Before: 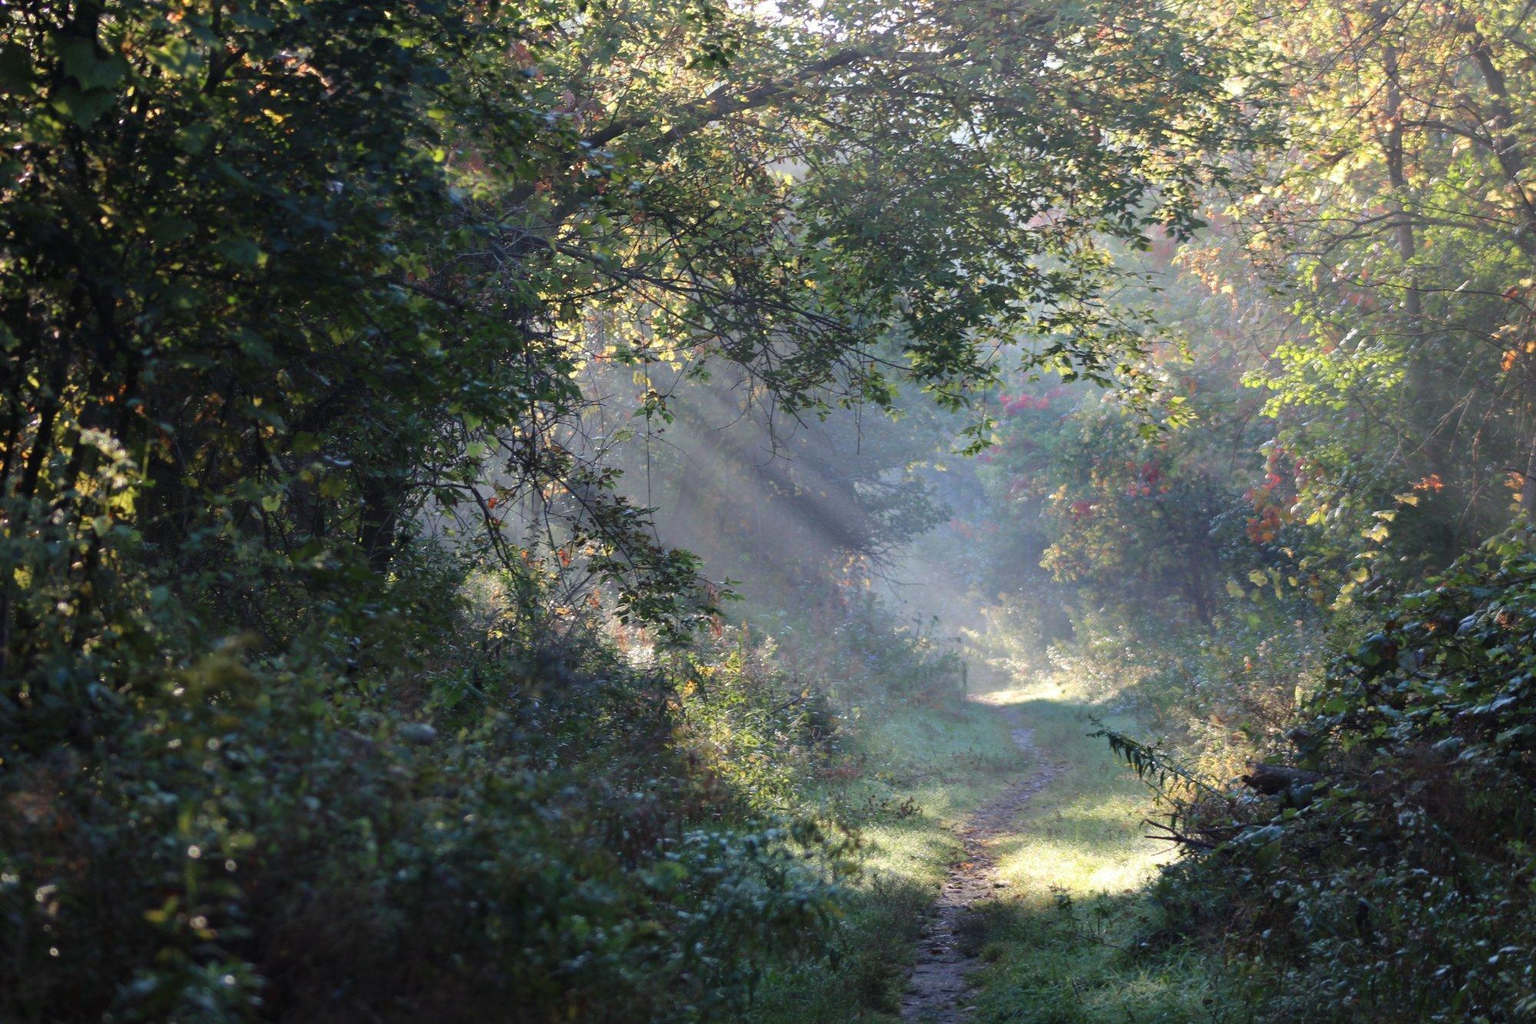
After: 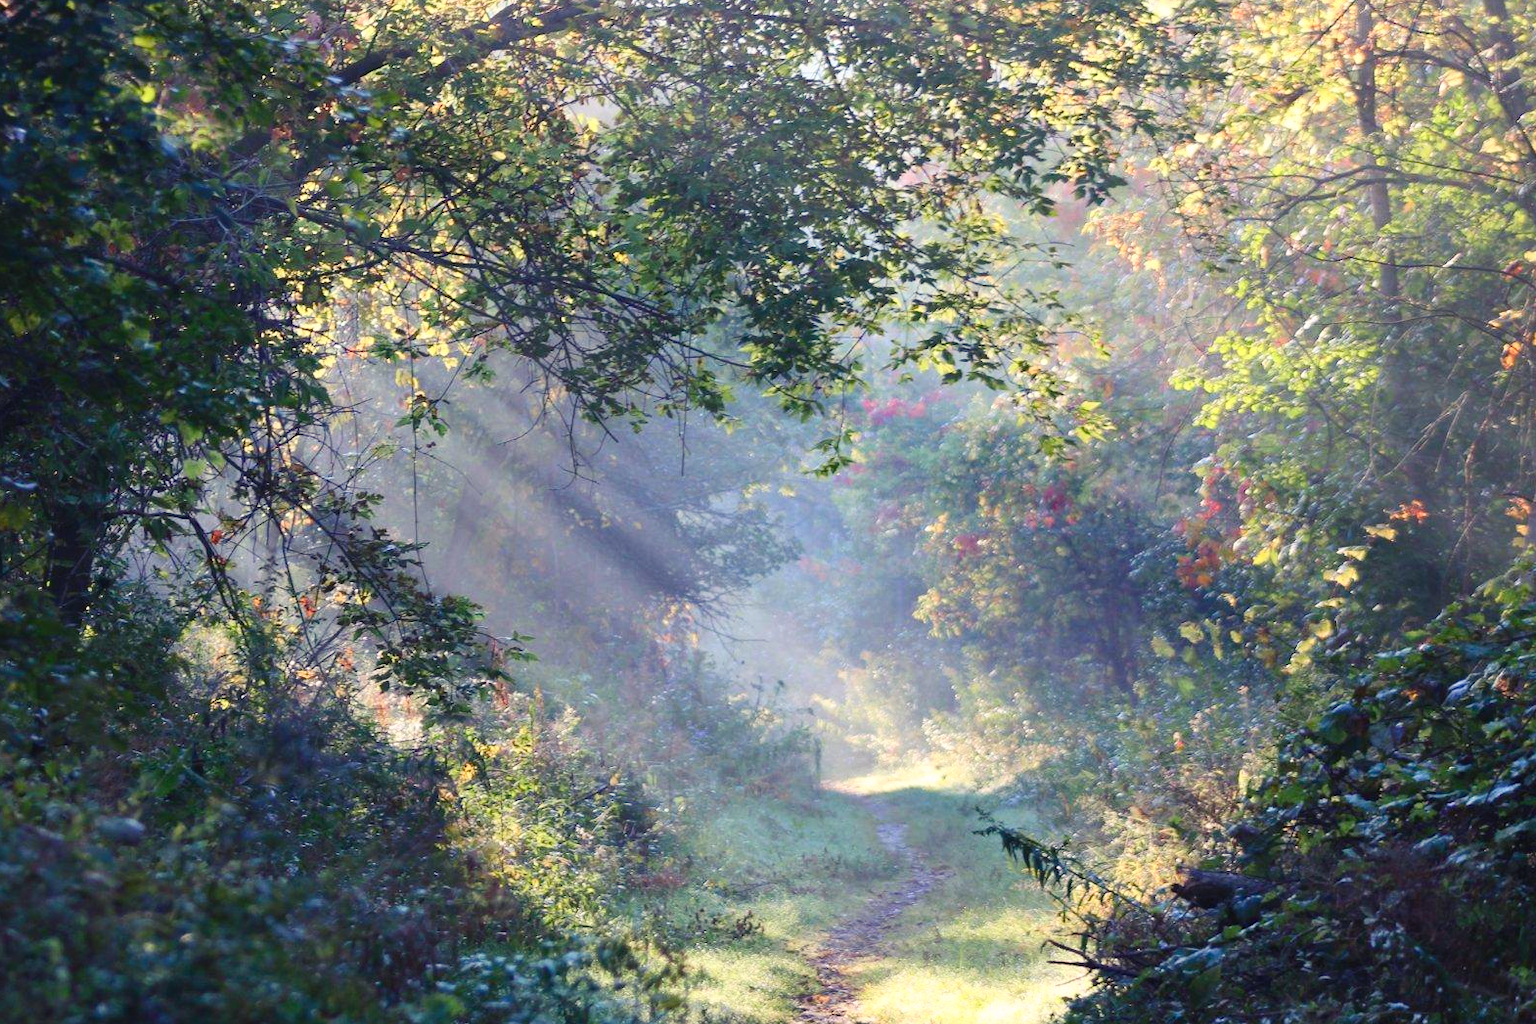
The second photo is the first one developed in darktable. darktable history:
contrast brightness saturation: contrast 0.201, brightness 0.164, saturation 0.223
crop and rotate: left 21.023%, top 8.027%, right 0.472%, bottom 13.412%
color balance rgb: shadows lift › luminance -21.957%, shadows lift › chroma 6.577%, shadows lift › hue 269.86°, highlights gain › chroma 1.092%, highlights gain › hue 60.24°, perceptual saturation grading › global saturation 0.464%, perceptual saturation grading › highlights -19.841%, perceptual saturation grading › shadows 19.147%, global vibrance 20%
